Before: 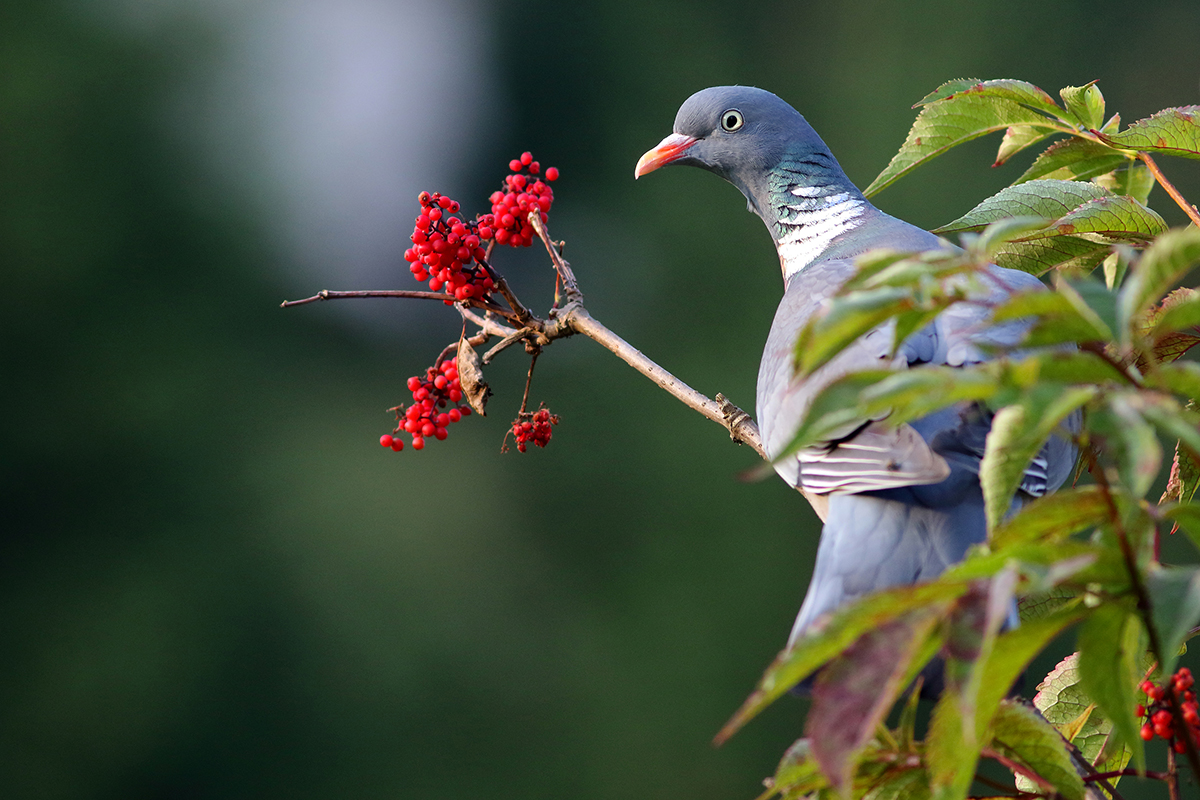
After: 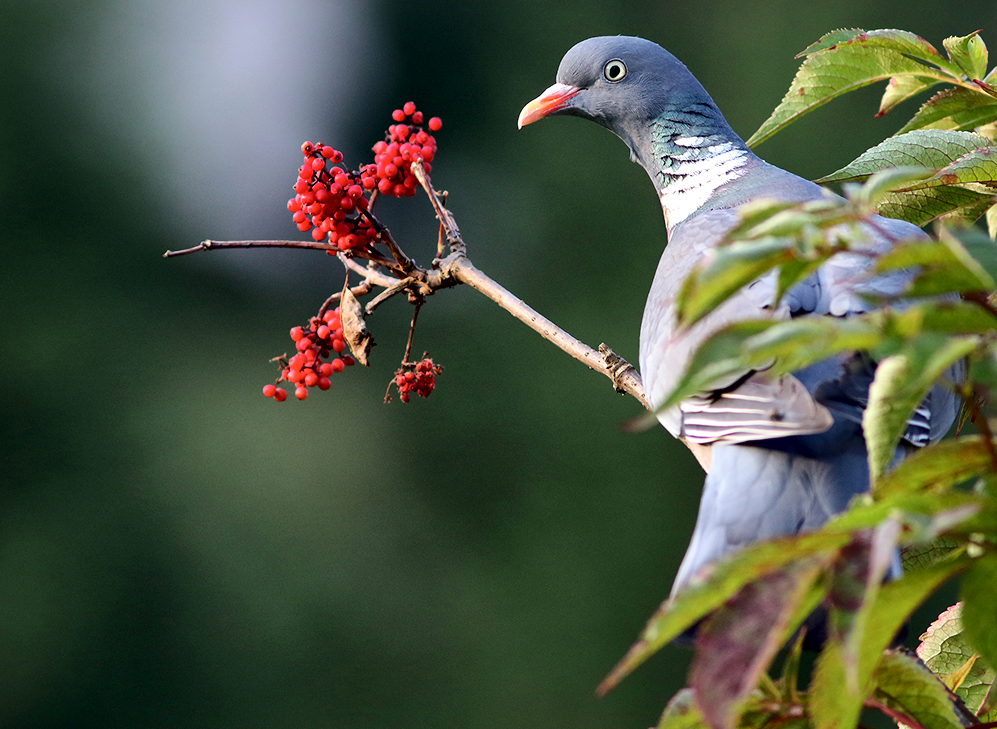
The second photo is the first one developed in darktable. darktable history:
crop: left 9.775%, top 6.256%, right 7.127%, bottom 2.54%
local contrast: mode bilateral grid, contrast 99, coarseness 99, detail 165%, midtone range 0.2
